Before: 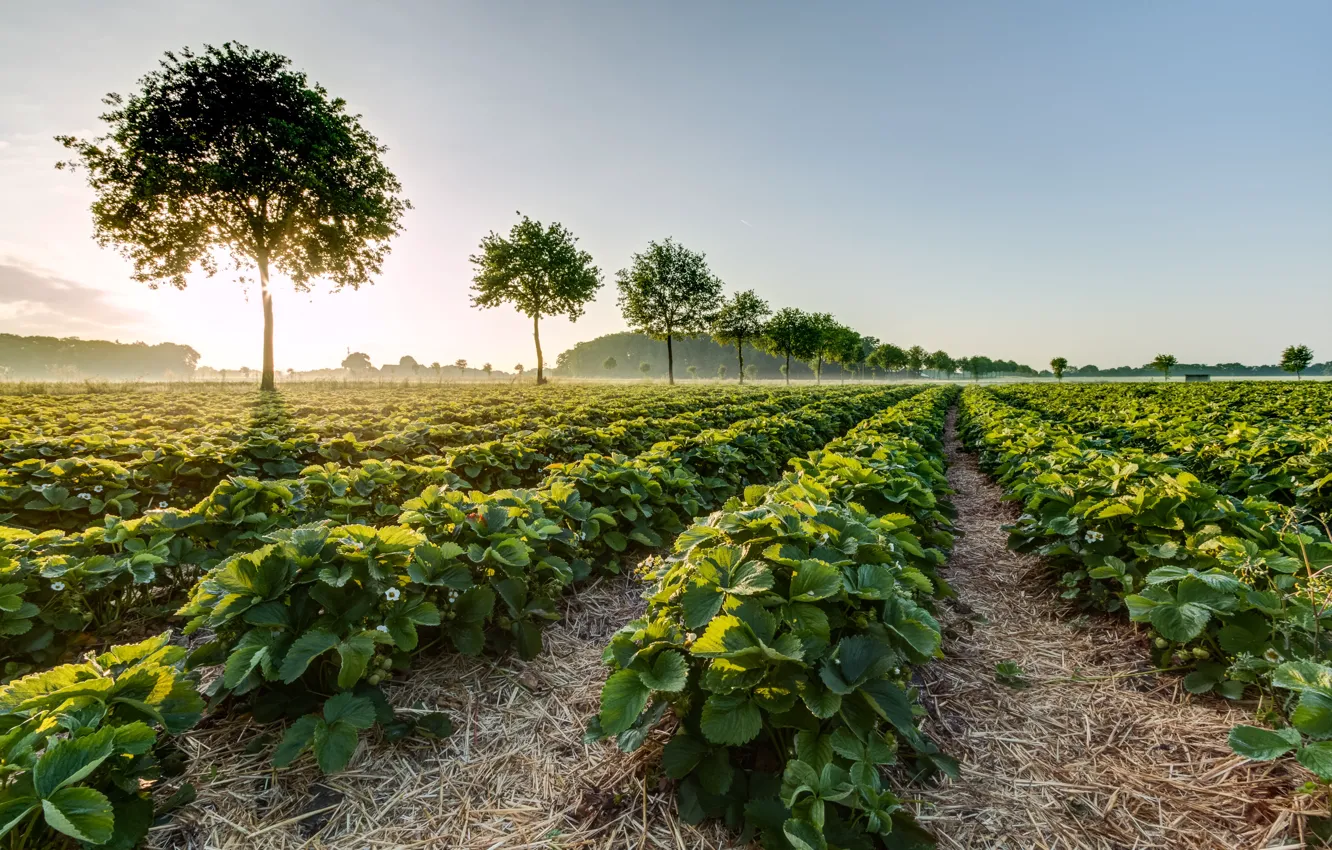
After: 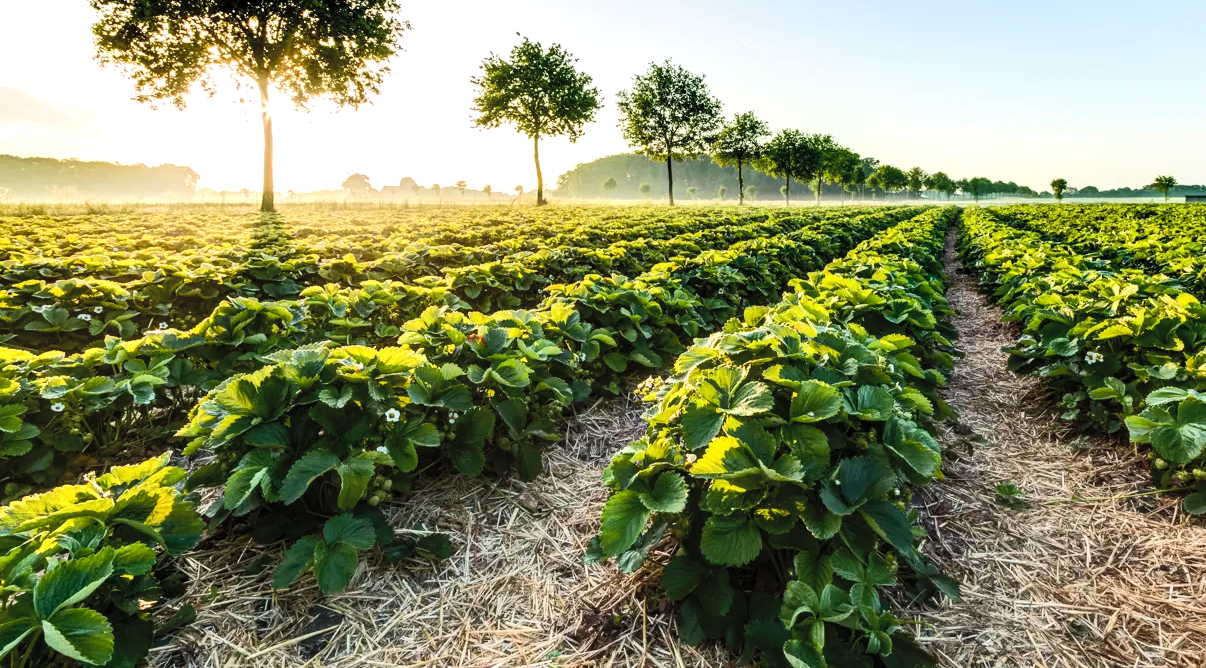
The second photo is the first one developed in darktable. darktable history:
color balance rgb: shadows lift › chroma 2.029%, shadows lift › hue 221.53°, perceptual saturation grading › global saturation 20%, perceptual saturation grading › highlights -25.198%, perceptual saturation grading › shadows 24.605%, perceptual brilliance grading › highlights 17.891%, perceptual brilliance grading › mid-tones 30.715%, perceptual brilliance grading › shadows -30.589%
crop: top 21.14%, right 9.391%, bottom 0.24%
exposure: black level correction 0.001, compensate highlight preservation false
contrast brightness saturation: contrast 0.137, brightness 0.22
